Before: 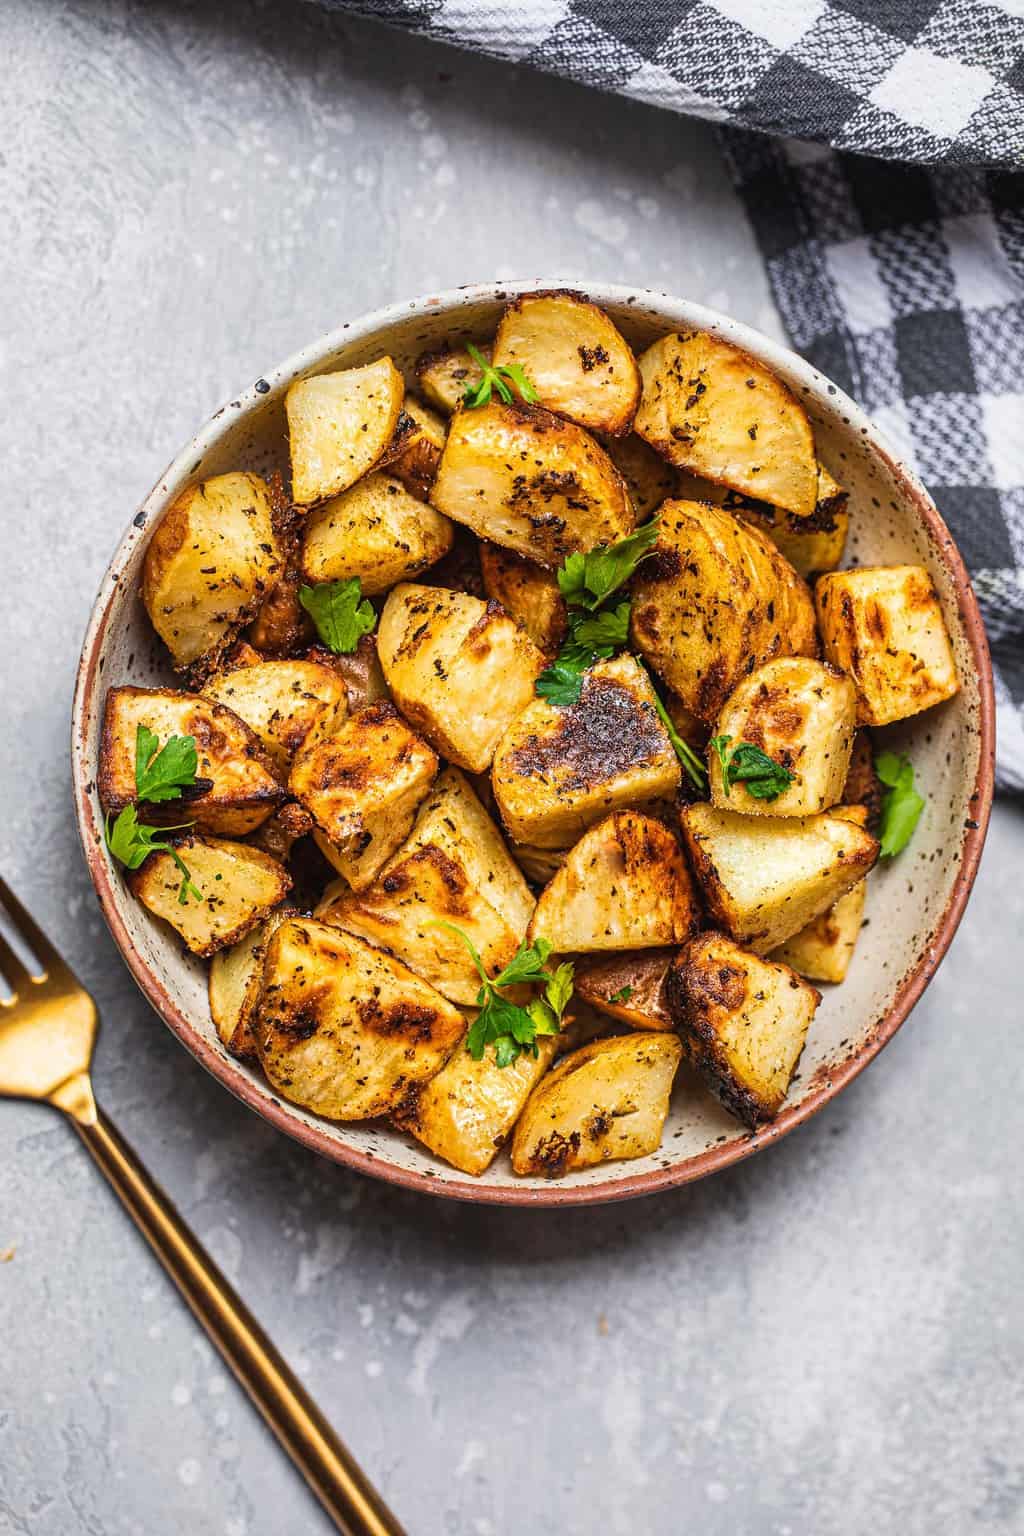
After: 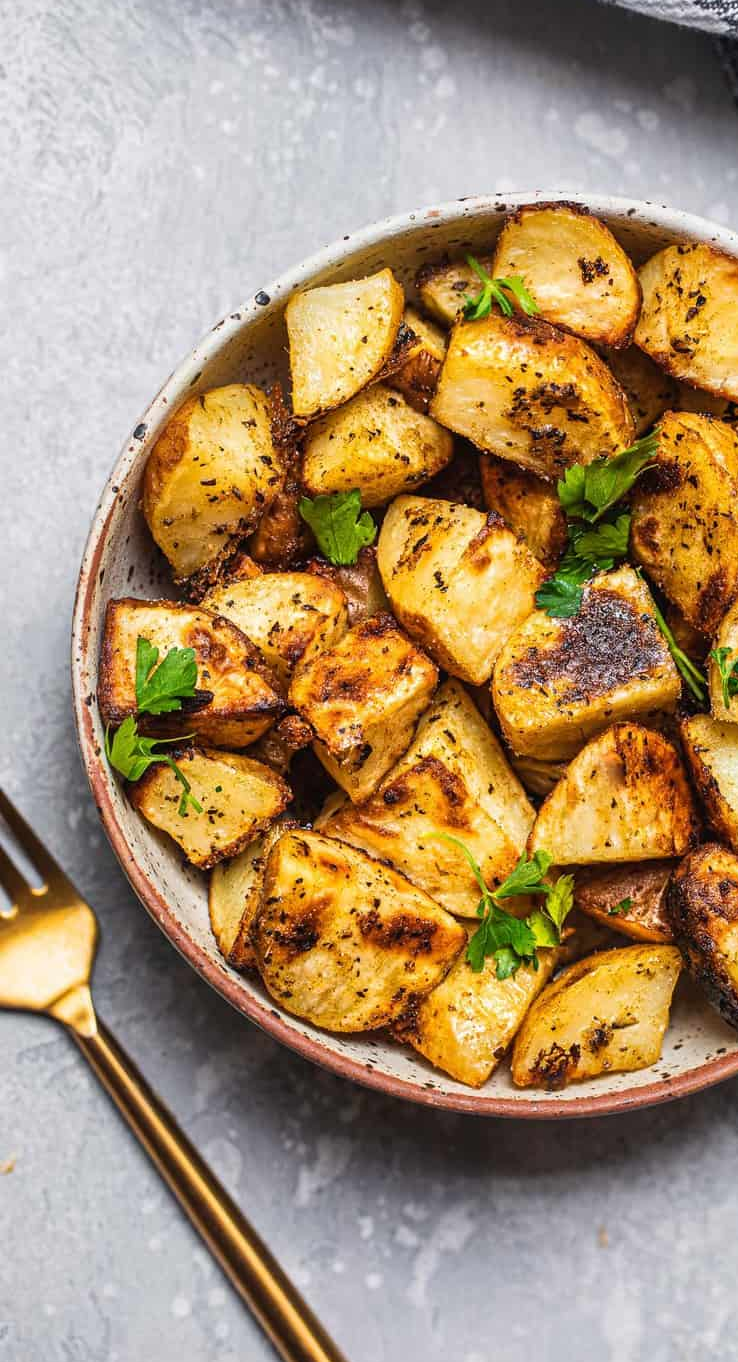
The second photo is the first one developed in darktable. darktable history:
crop: top 5.748%, right 27.88%, bottom 5.526%
